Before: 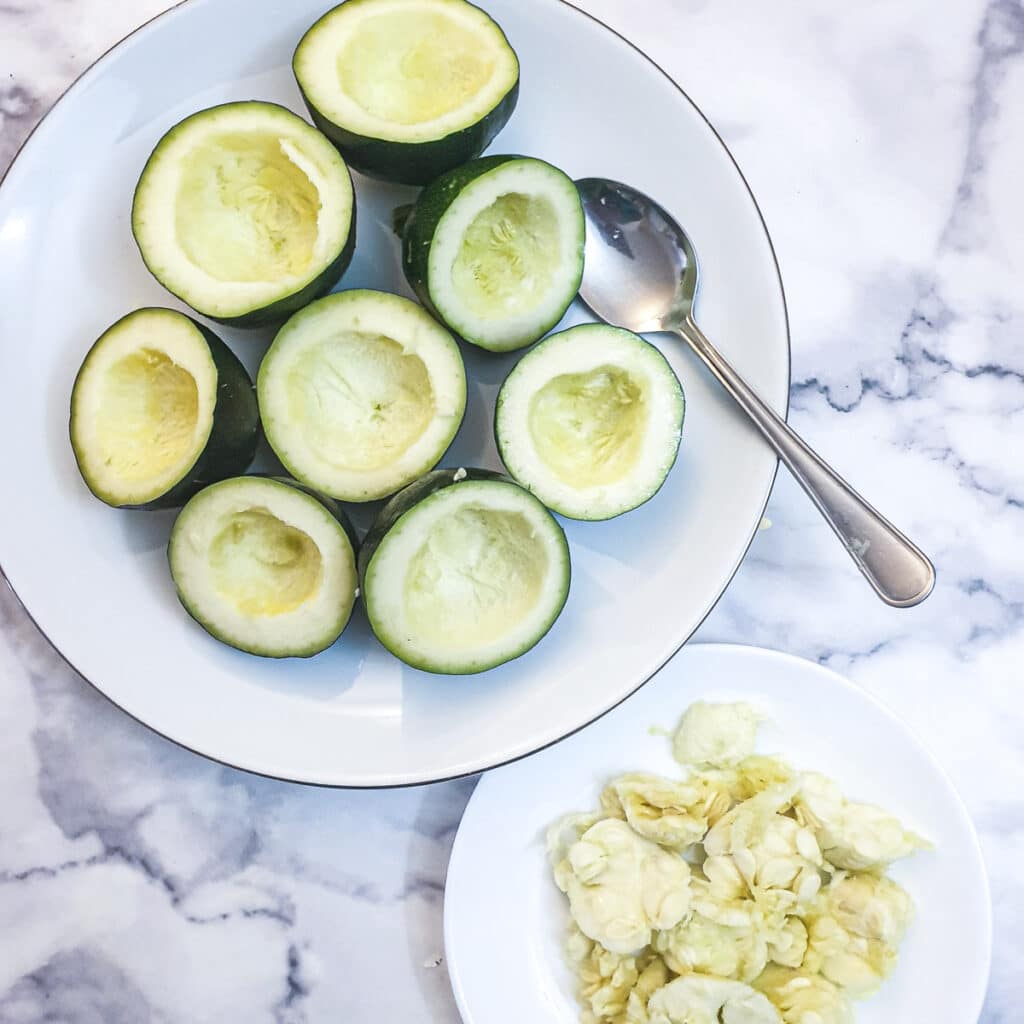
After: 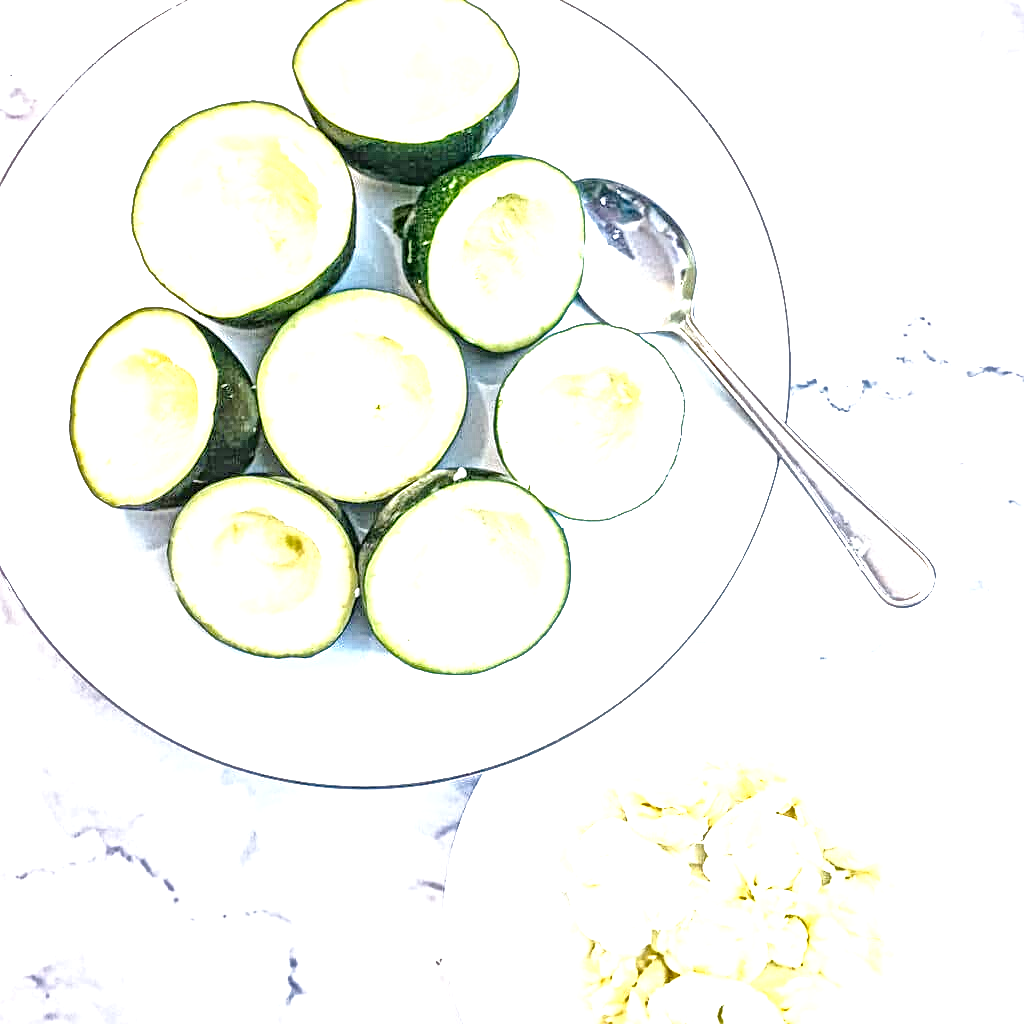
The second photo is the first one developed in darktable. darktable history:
local contrast: mode bilateral grid, contrast 19, coarseness 4, detail 298%, midtone range 0.2
exposure: black level correction 0, exposure 1.462 EV, compensate highlight preservation false
tone curve: curves: ch0 [(0, 0) (0.003, 0.003) (0.011, 0.005) (0.025, 0.008) (0.044, 0.012) (0.069, 0.02) (0.1, 0.031) (0.136, 0.047) (0.177, 0.088) (0.224, 0.141) (0.277, 0.222) (0.335, 0.32) (0.399, 0.422) (0.468, 0.523) (0.543, 0.623) (0.623, 0.716) (0.709, 0.796) (0.801, 0.878) (0.898, 0.957) (1, 1)], preserve colors none
